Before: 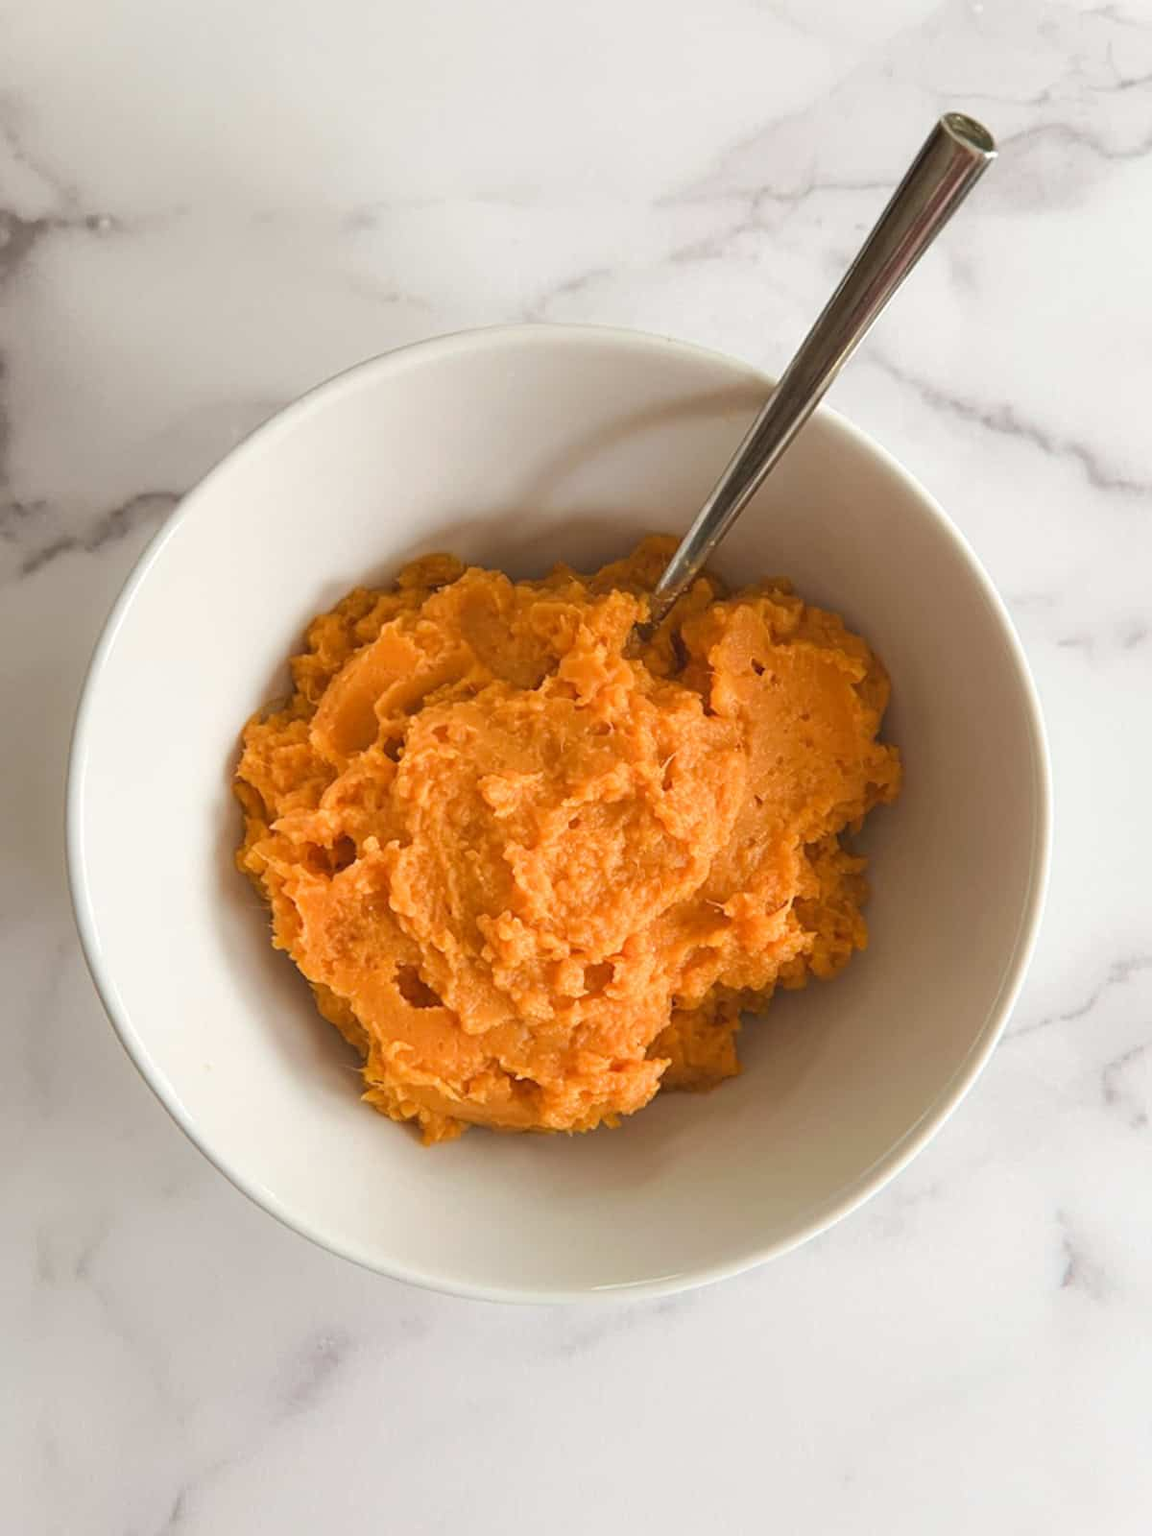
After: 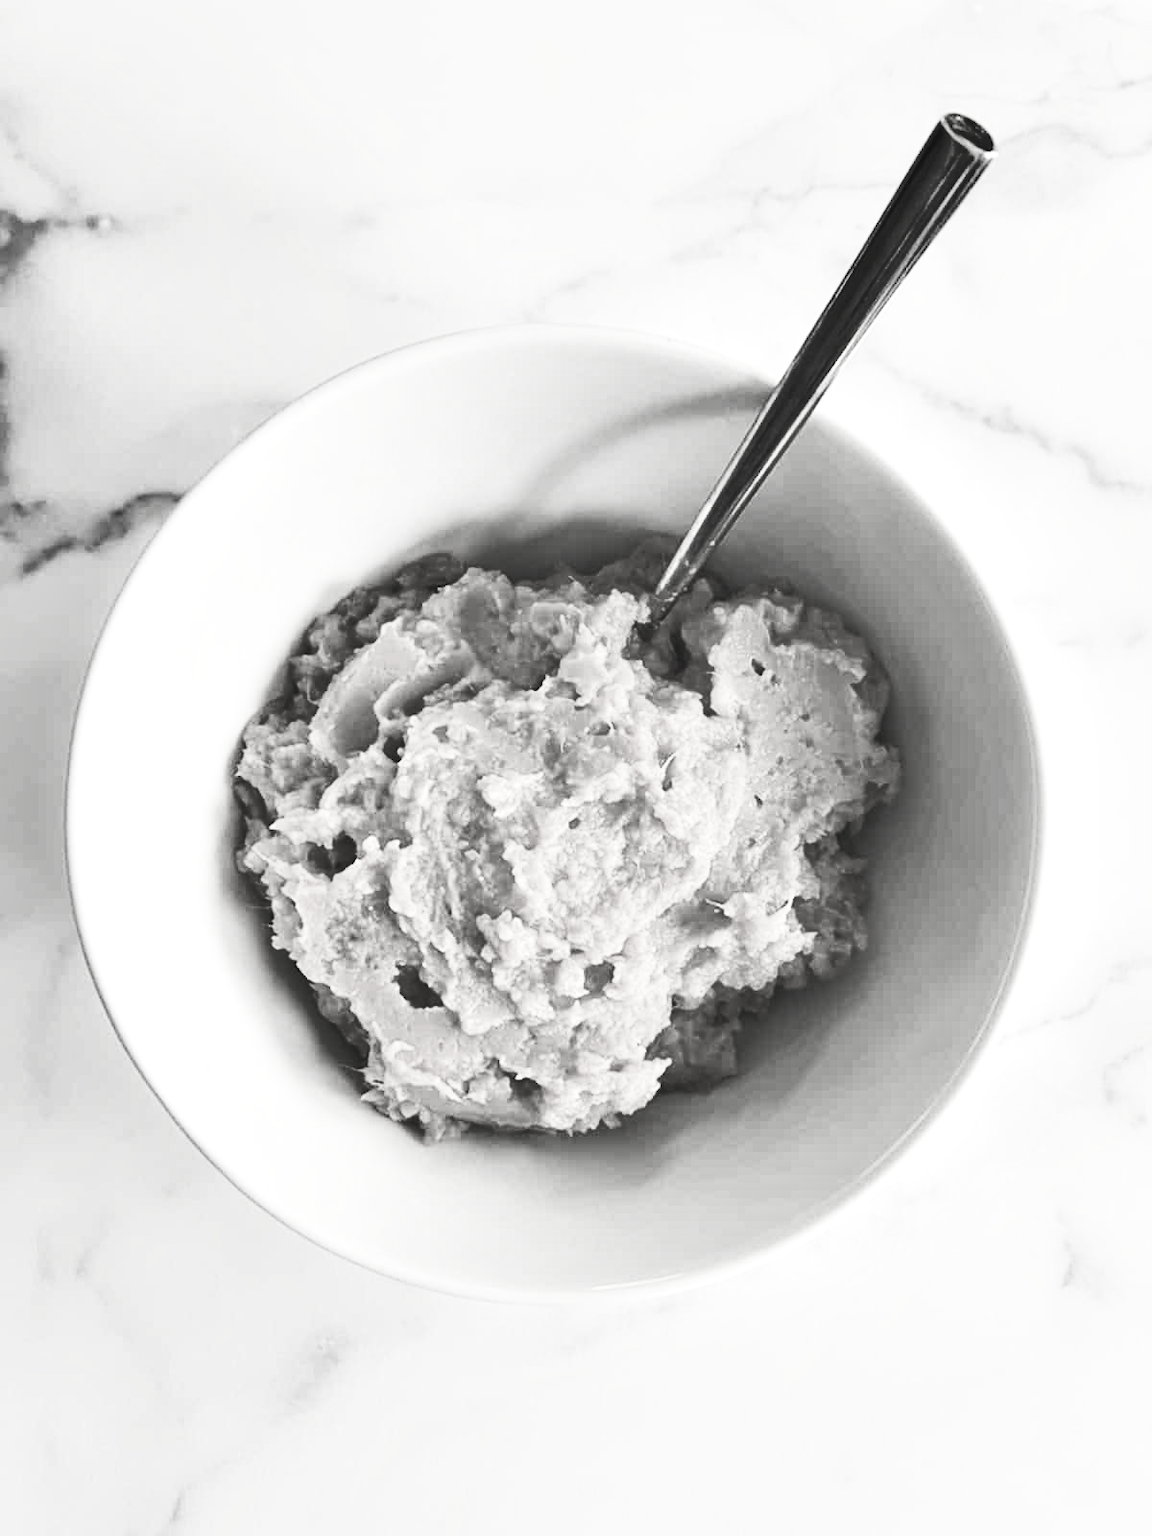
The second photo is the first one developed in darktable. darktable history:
local contrast: mode bilateral grid, contrast 20, coarseness 50, detail 128%, midtone range 0.2
contrast brightness saturation: contrast 0.541, brightness 0.476, saturation -0.985
shadows and highlights: shadows 33.55, highlights -46.15, compress 49.61%, shadows color adjustment 98.01%, highlights color adjustment 59.48%, soften with gaussian
